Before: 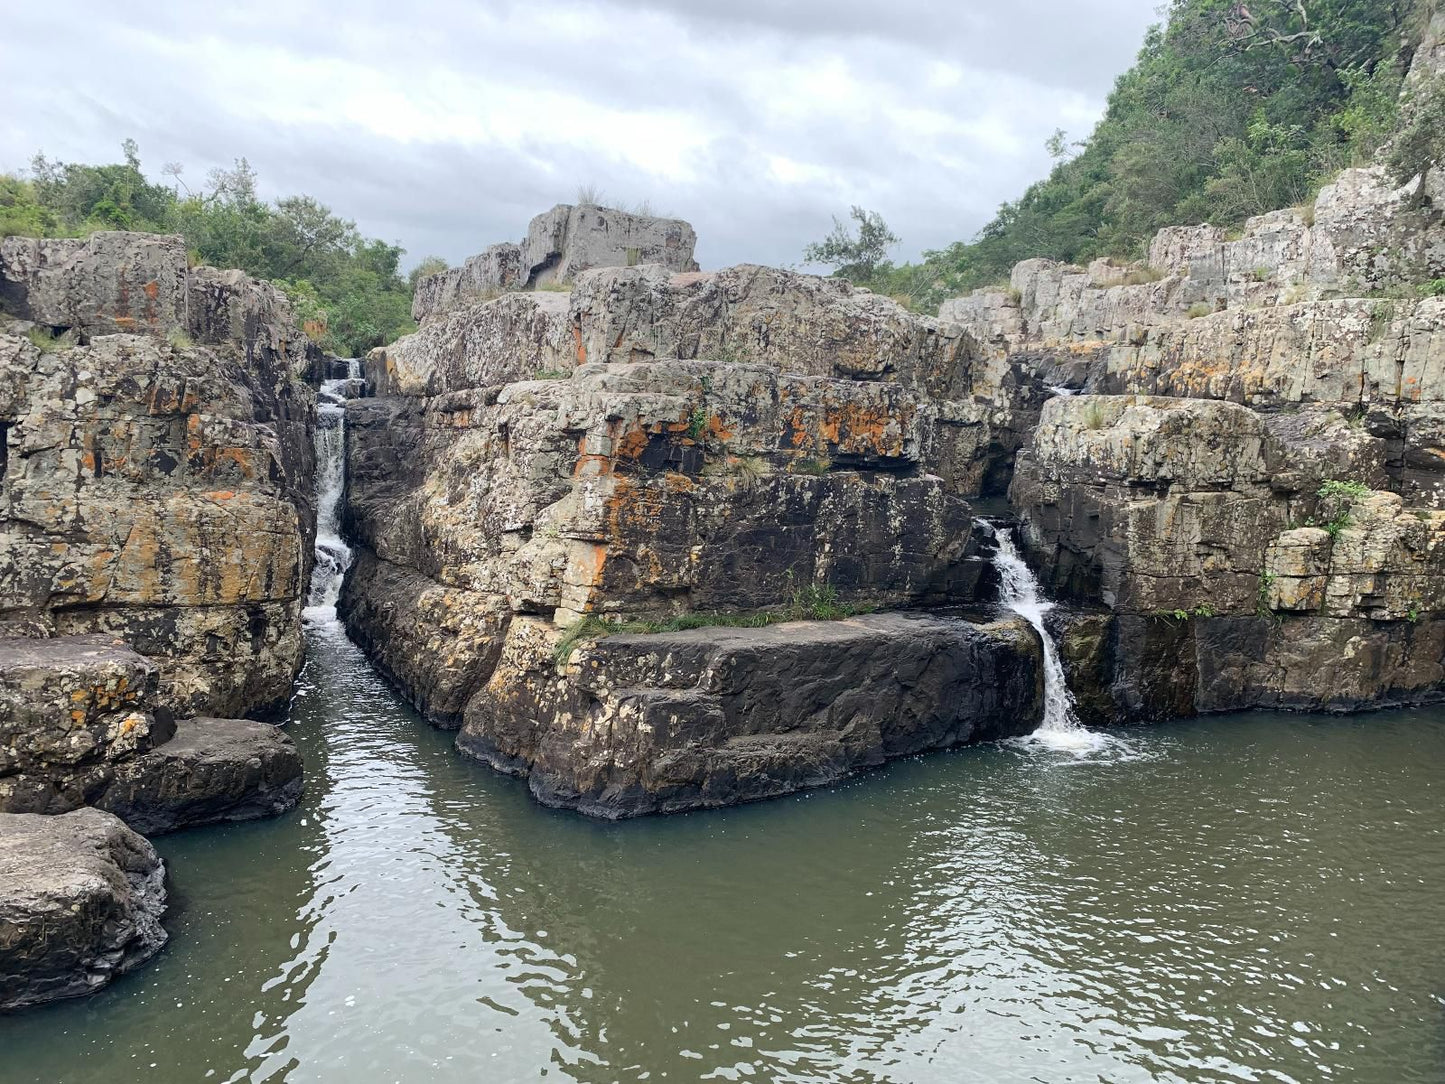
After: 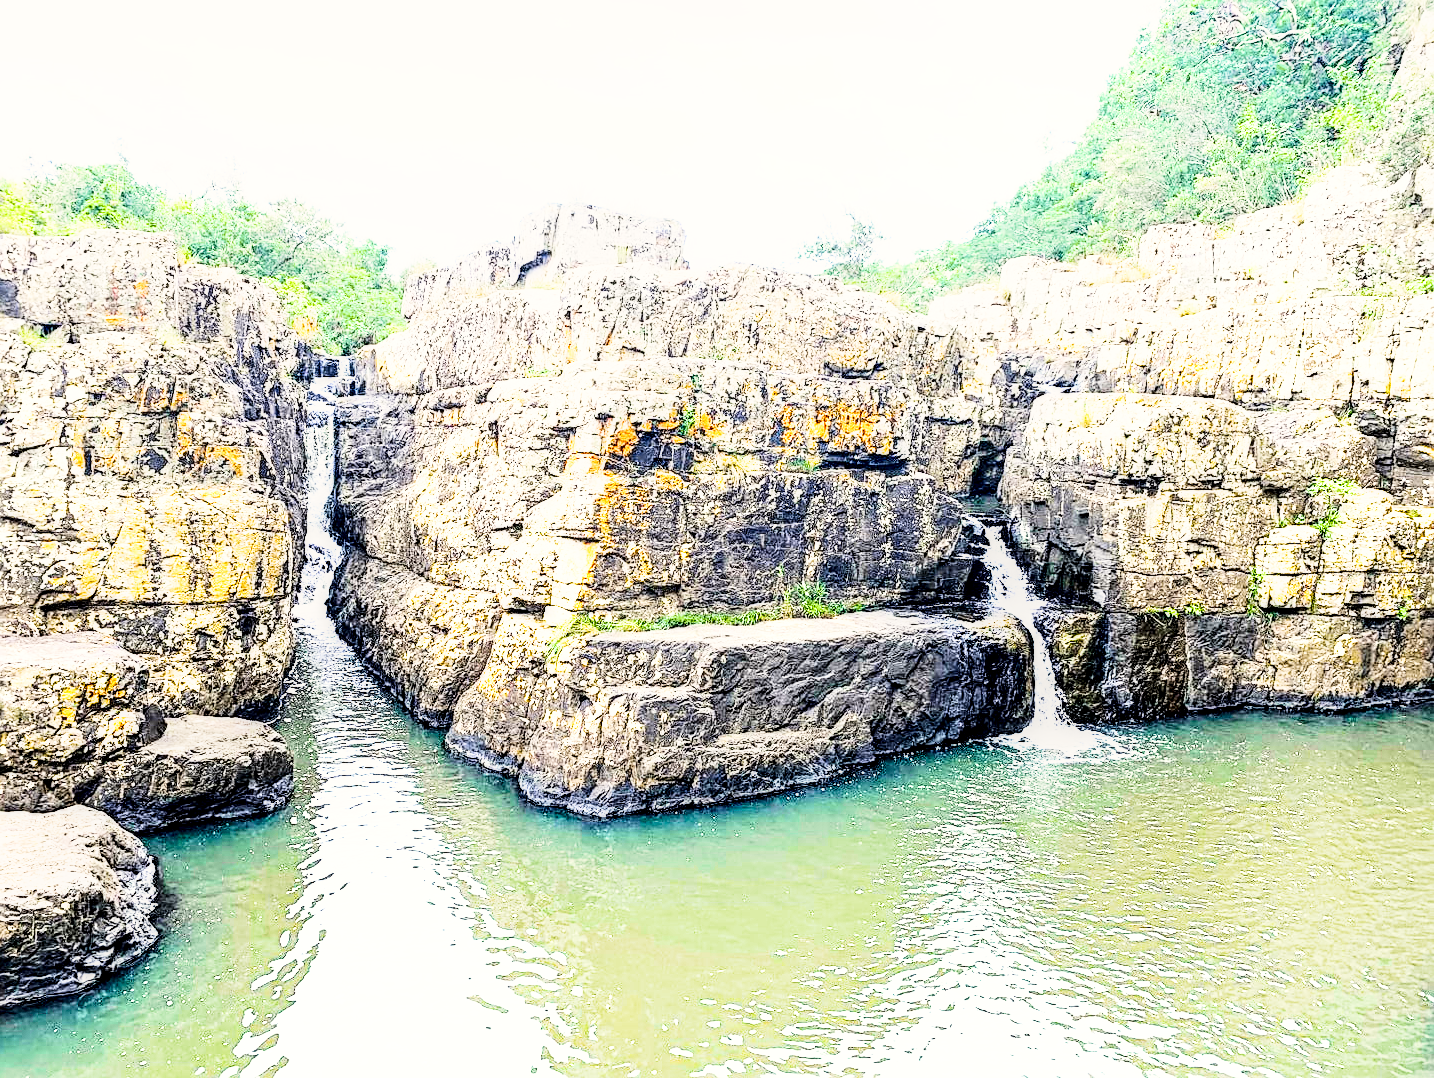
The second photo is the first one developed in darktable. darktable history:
crop and rotate: left 0.747%, top 0.255%, bottom 0.267%
sharpen: on, module defaults
exposure: exposure 0.78 EV, compensate exposure bias true, compensate highlight preservation false
local contrast: highlights 60%, shadows 63%, detail 160%
contrast brightness saturation: brightness 0.128
base curve: curves: ch0 [(0, 0) (0.007, 0.004) (0.027, 0.03) (0.046, 0.07) (0.207, 0.54) (0.442, 0.872) (0.673, 0.972) (1, 1)], preserve colors none
tone curve: curves: ch0 [(0, 0) (0.104, 0.068) (0.236, 0.227) (0.46, 0.576) (0.657, 0.796) (0.861, 0.932) (1, 0.981)]; ch1 [(0, 0) (0.353, 0.344) (0.434, 0.382) (0.479, 0.476) (0.502, 0.504) (0.544, 0.534) (0.57, 0.57) (0.586, 0.603) (0.618, 0.631) (0.657, 0.679) (1, 1)]; ch2 [(0, 0) (0.34, 0.314) (0.434, 0.43) (0.5, 0.511) (0.528, 0.545) (0.557, 0.573) (0.573, 0.618) (0.628, 0.751) (1, 1)], color space Lab, independent channels, preserve colors none
